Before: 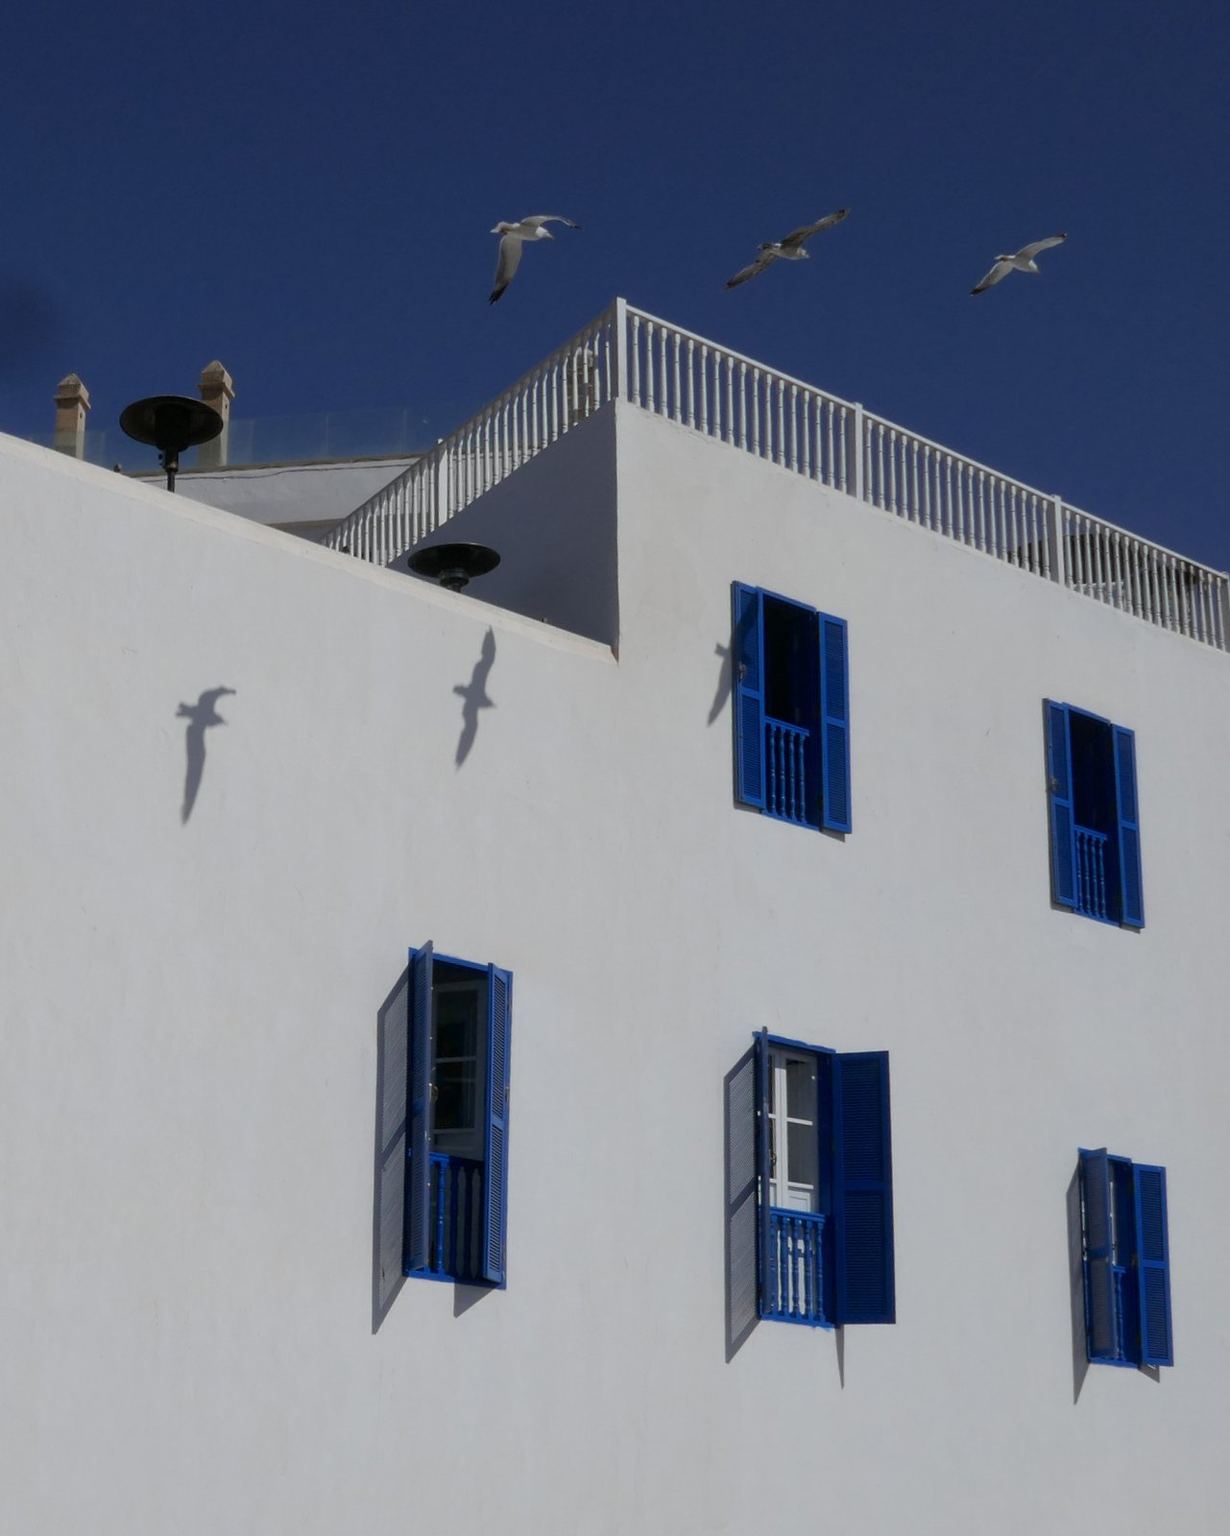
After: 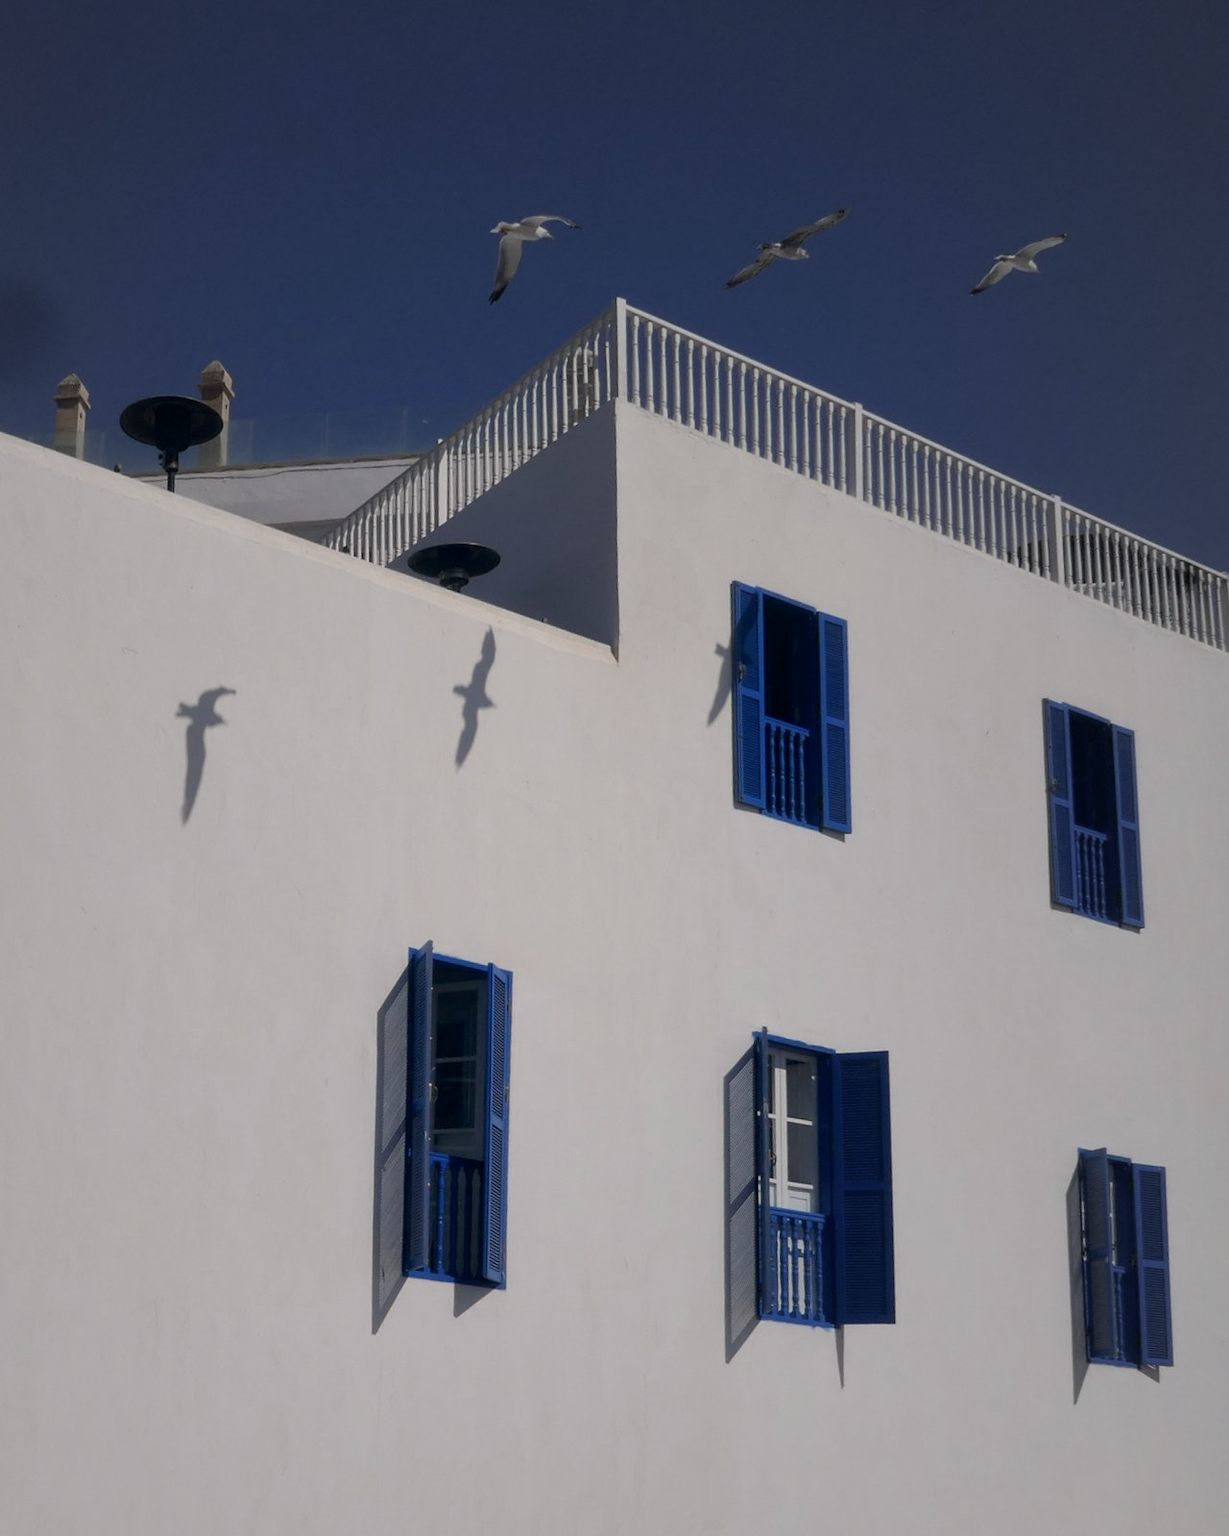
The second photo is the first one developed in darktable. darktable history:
color balance rgb: shadows lift › hue 87.51°, highlights gain › chroma 1.62%, highlights gain › hue 55.1°, global offset › chroma 0.06%, global offset › hue 253.66°, linear chroma grading › global chroma 0.5%
vignetting: fall-off start 18.21%, fall-off radius 137.95%, brightness -0.207, center (-0.078, 0.066), width/height ratio 0.62, shape 0.59
